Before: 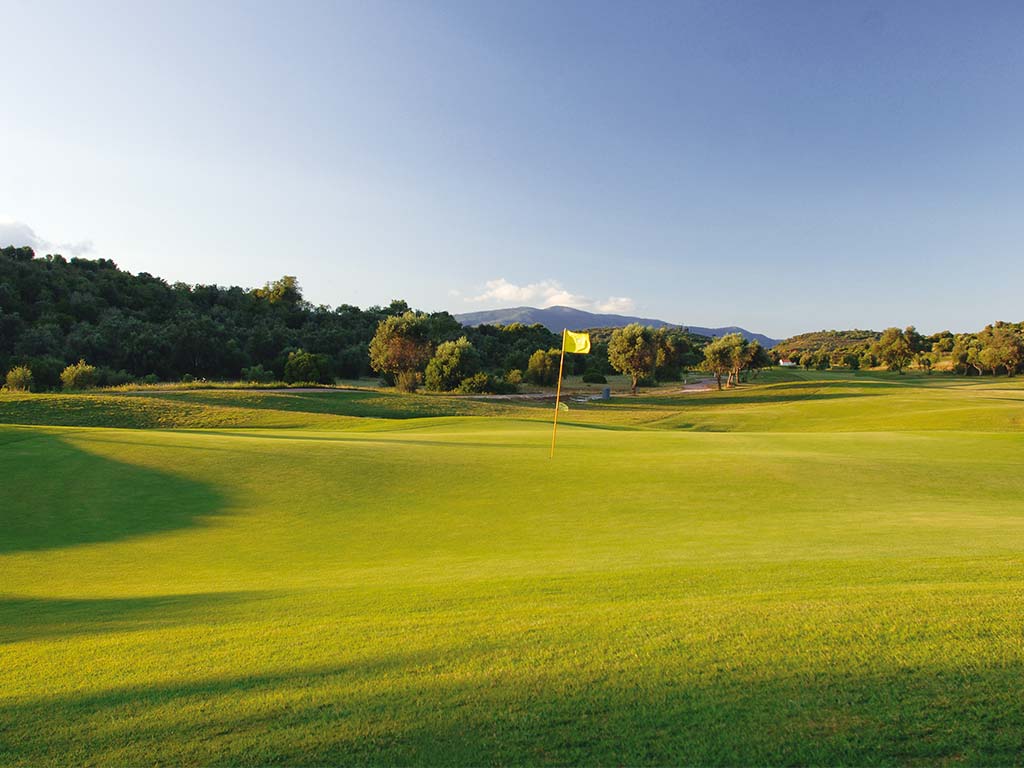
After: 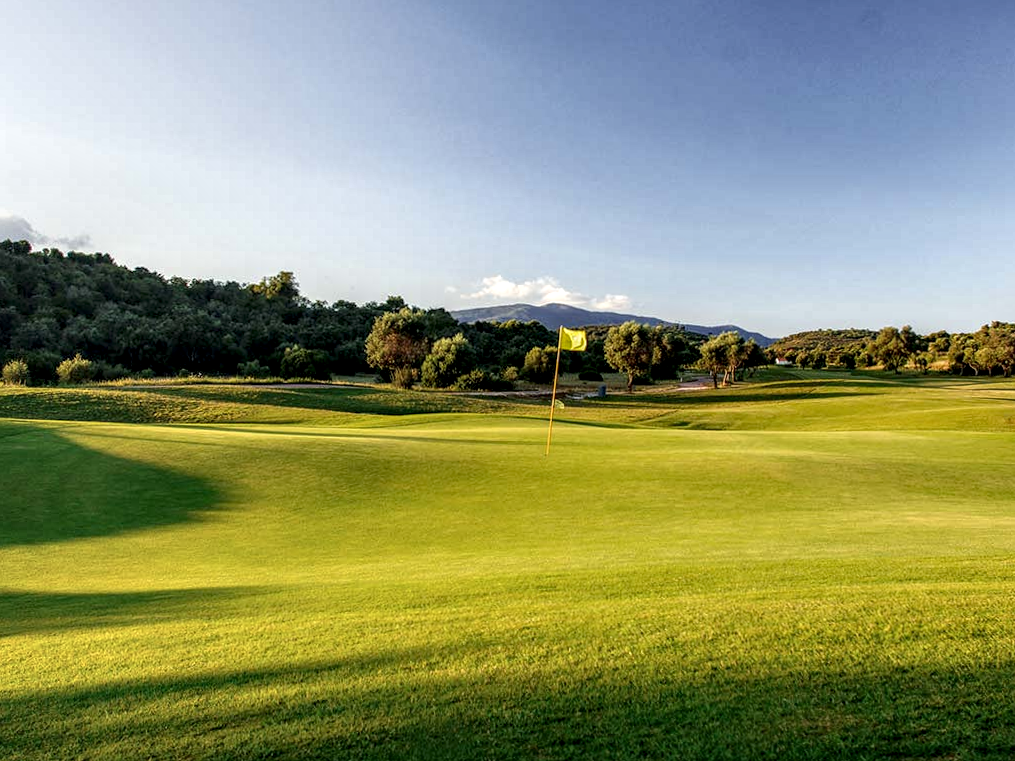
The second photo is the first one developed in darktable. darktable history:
local contrast: highlights 17%, detail 187%
crop and rotate: angle -0.363°
